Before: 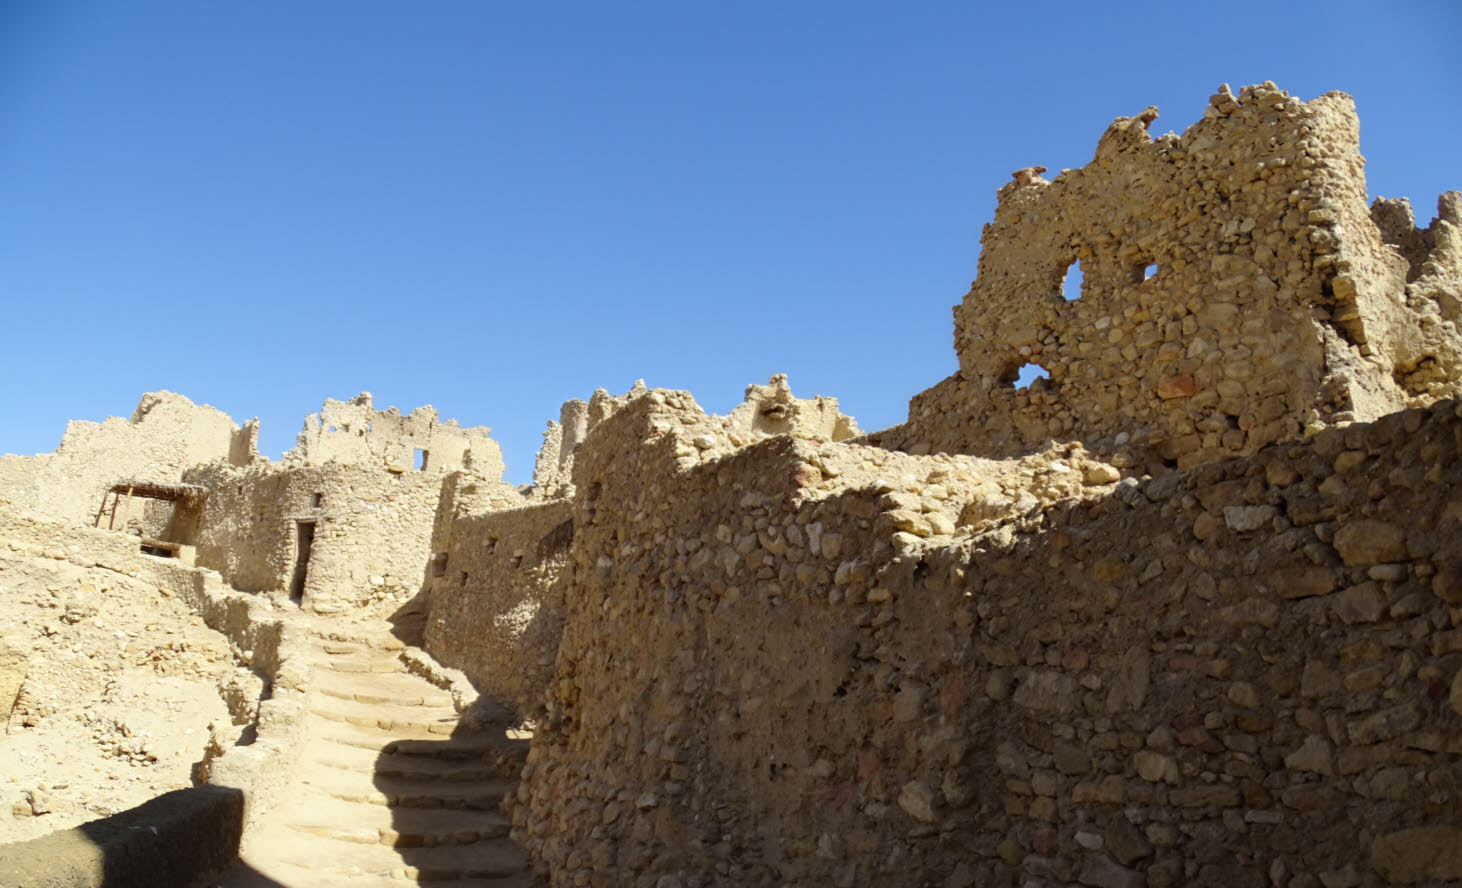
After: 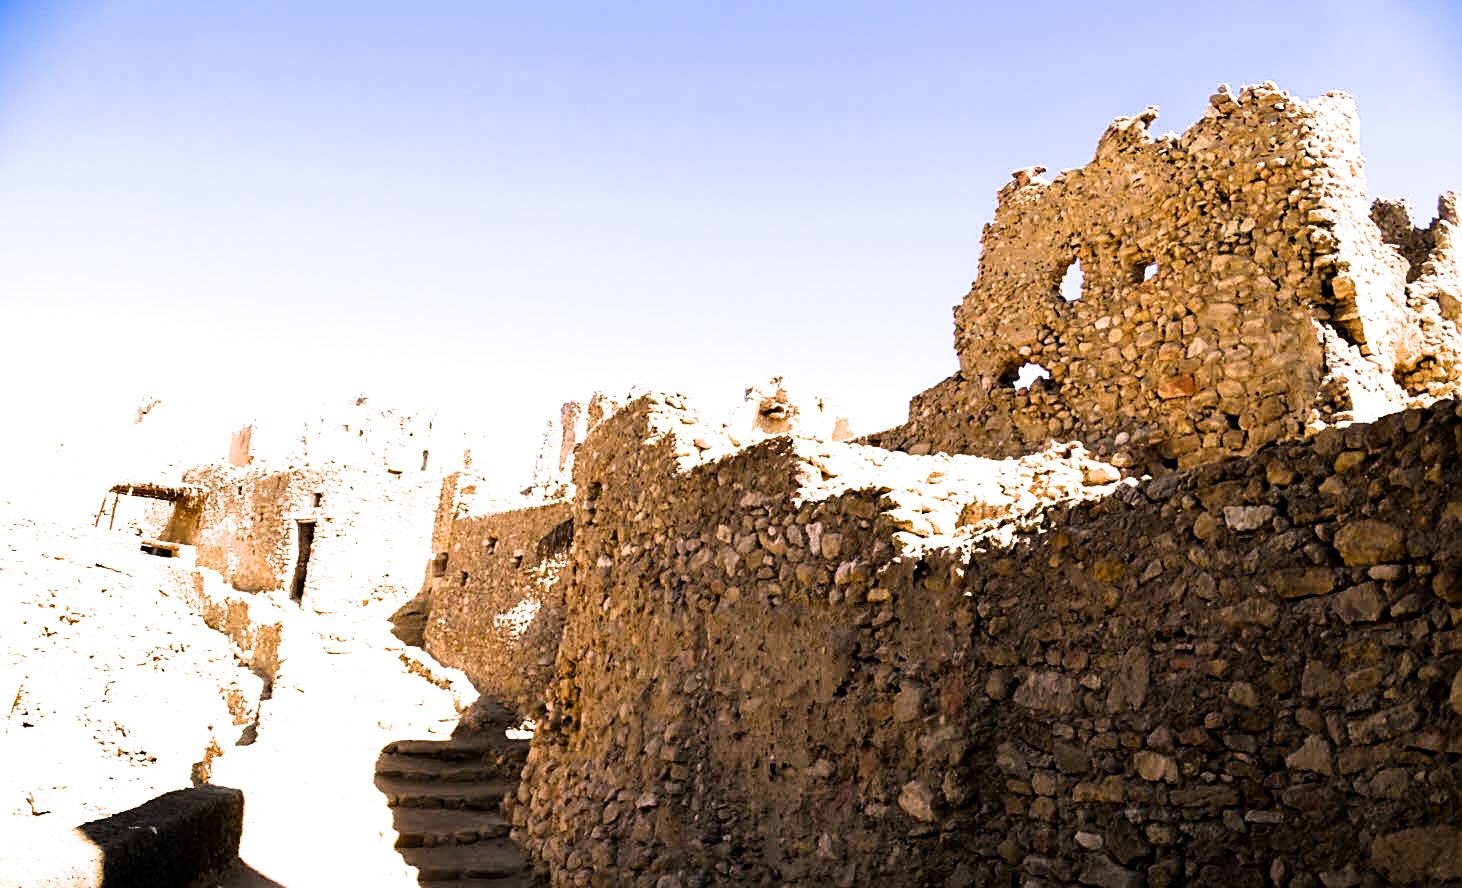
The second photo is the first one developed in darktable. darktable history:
filmic rgb: black relative exposure -8.21 EV, white relative exposure 2.23 EV, hardness 7.18, latitude 86.7%, contrast 1.708, highlights saturation mix -4.08%, shadows ↔ highlights balance -2.33%
sharpen: on, module defaults
exposure: black level correction 0, exposure 1.102 EV, compensate highlight preservation false
color balance rgb: highlights gain › chroma 4.624%, highlights gain › hue 31.88°, perceptual saturation grading › global saturation 25.524%
